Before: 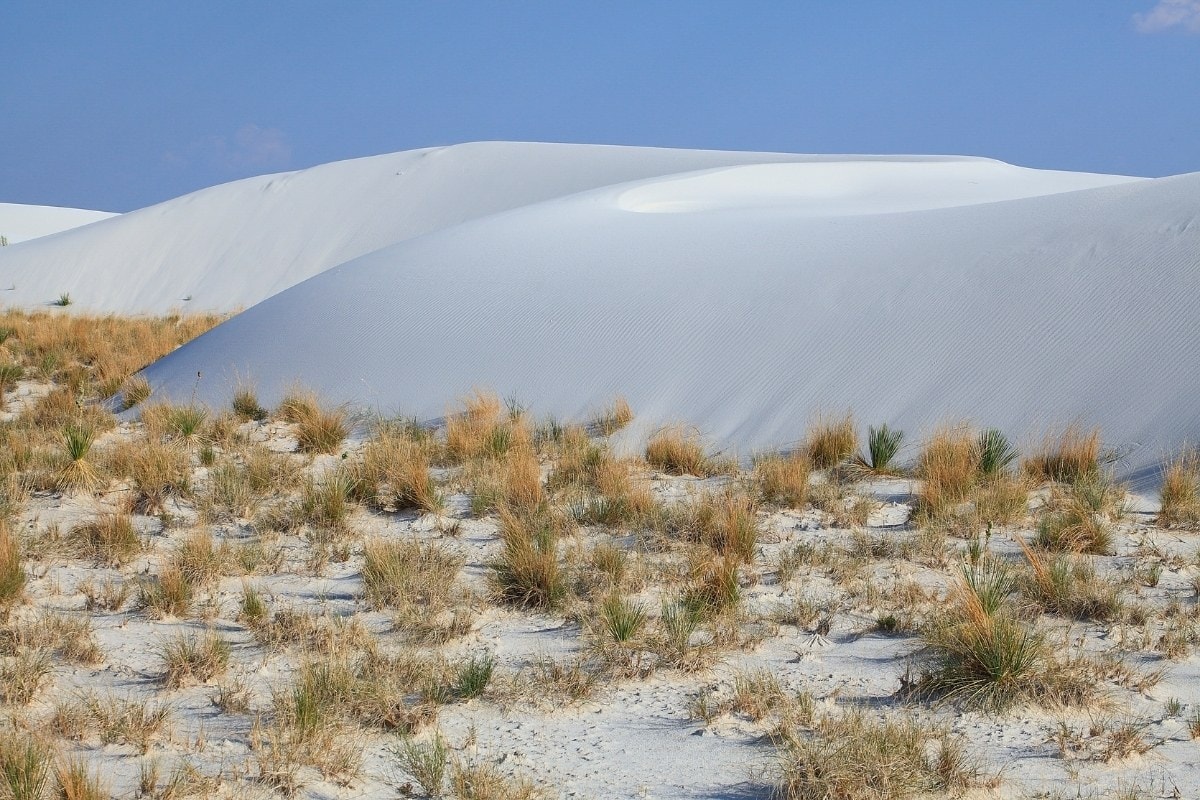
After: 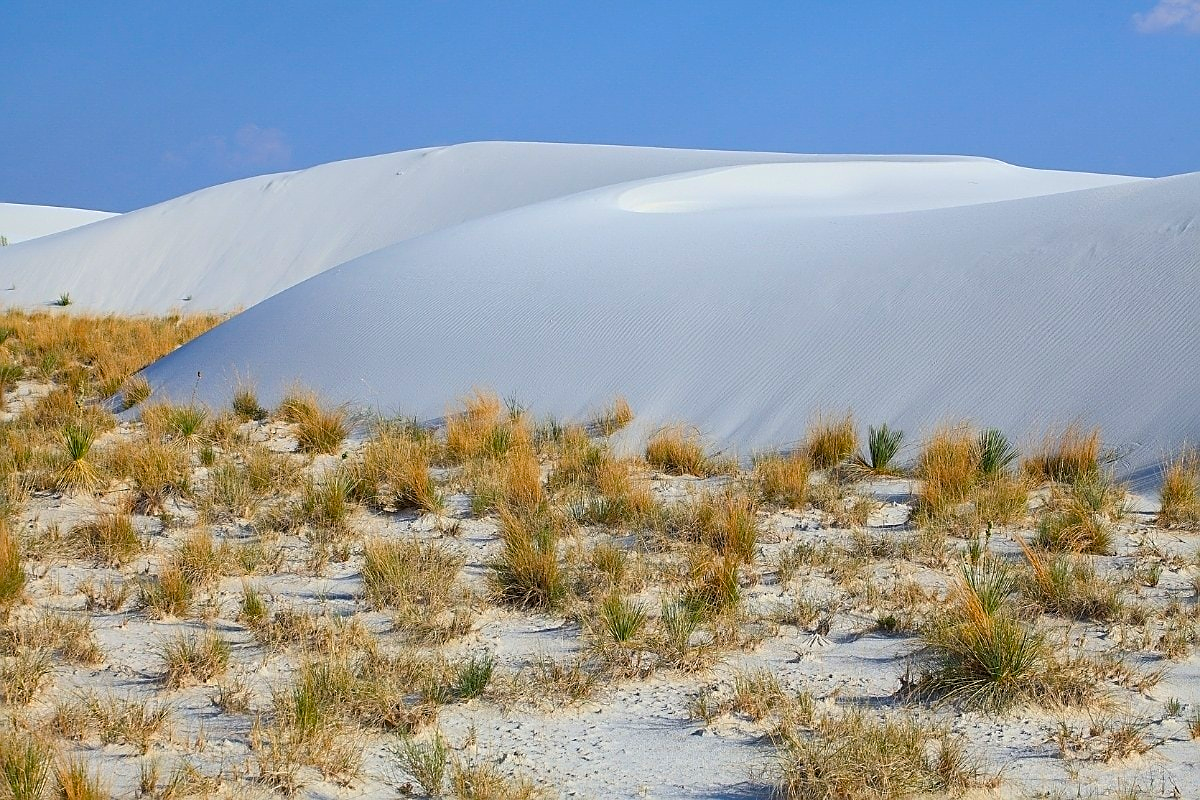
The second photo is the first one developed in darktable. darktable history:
sharpen: on, module defaults
color balance rgb: perceptual saturation grading › global saturation 24.99%, global vibrance 21.222%
